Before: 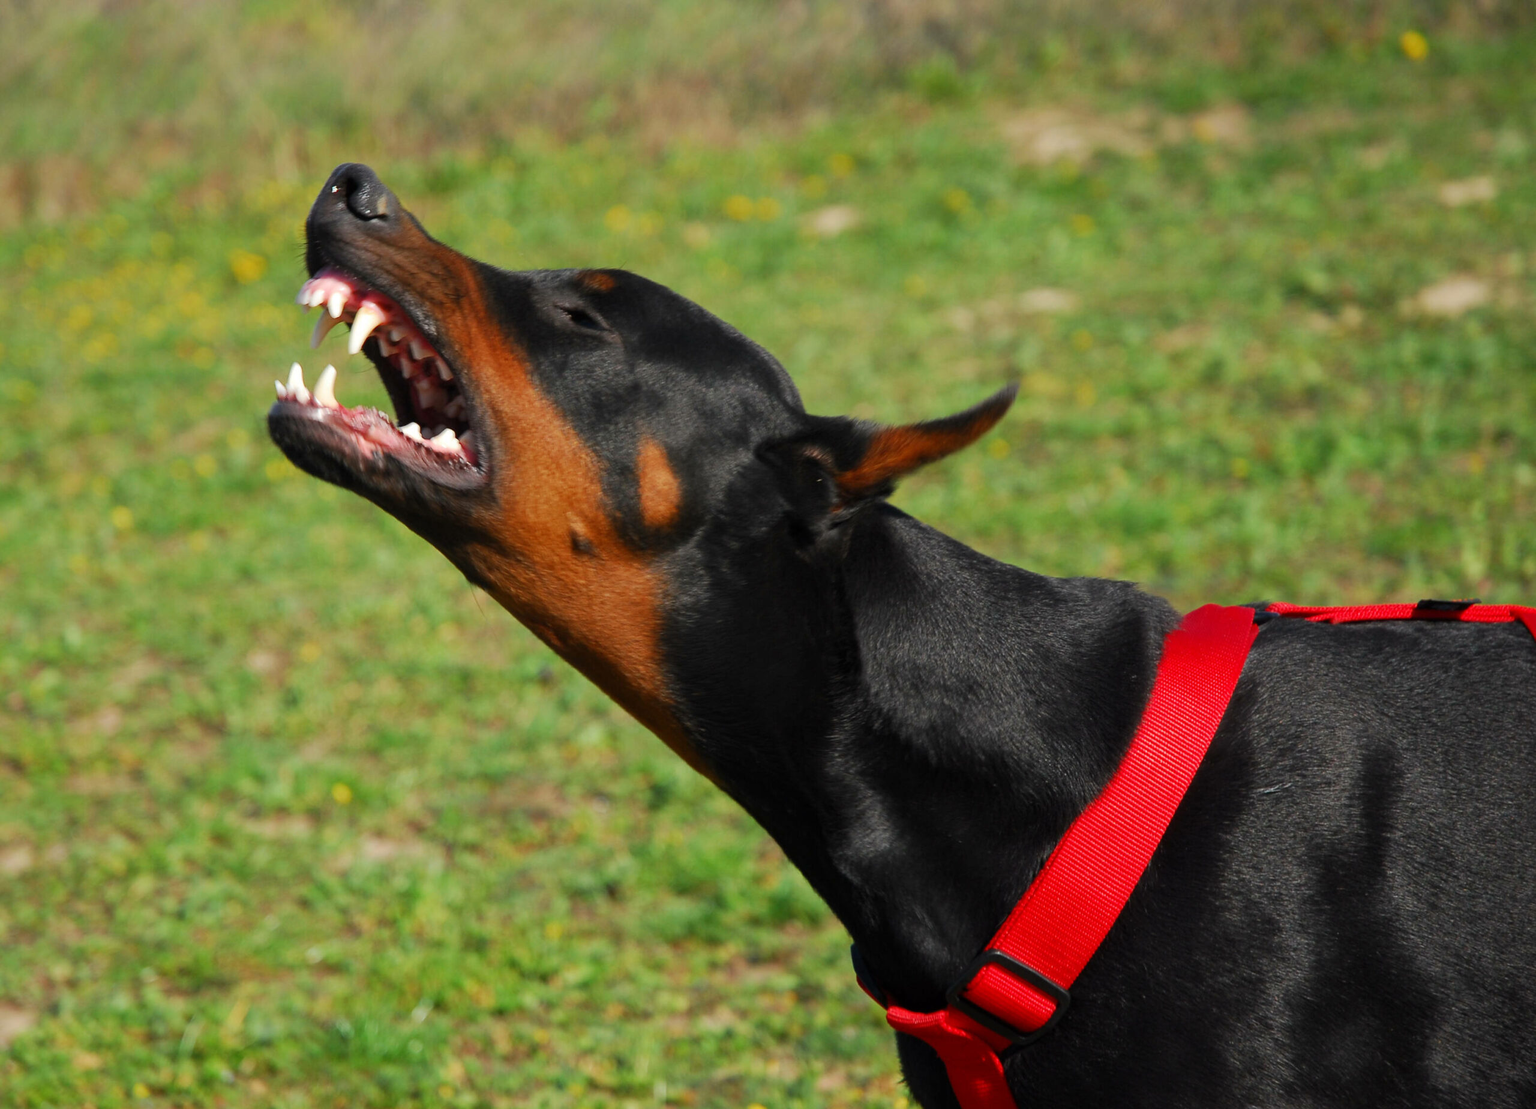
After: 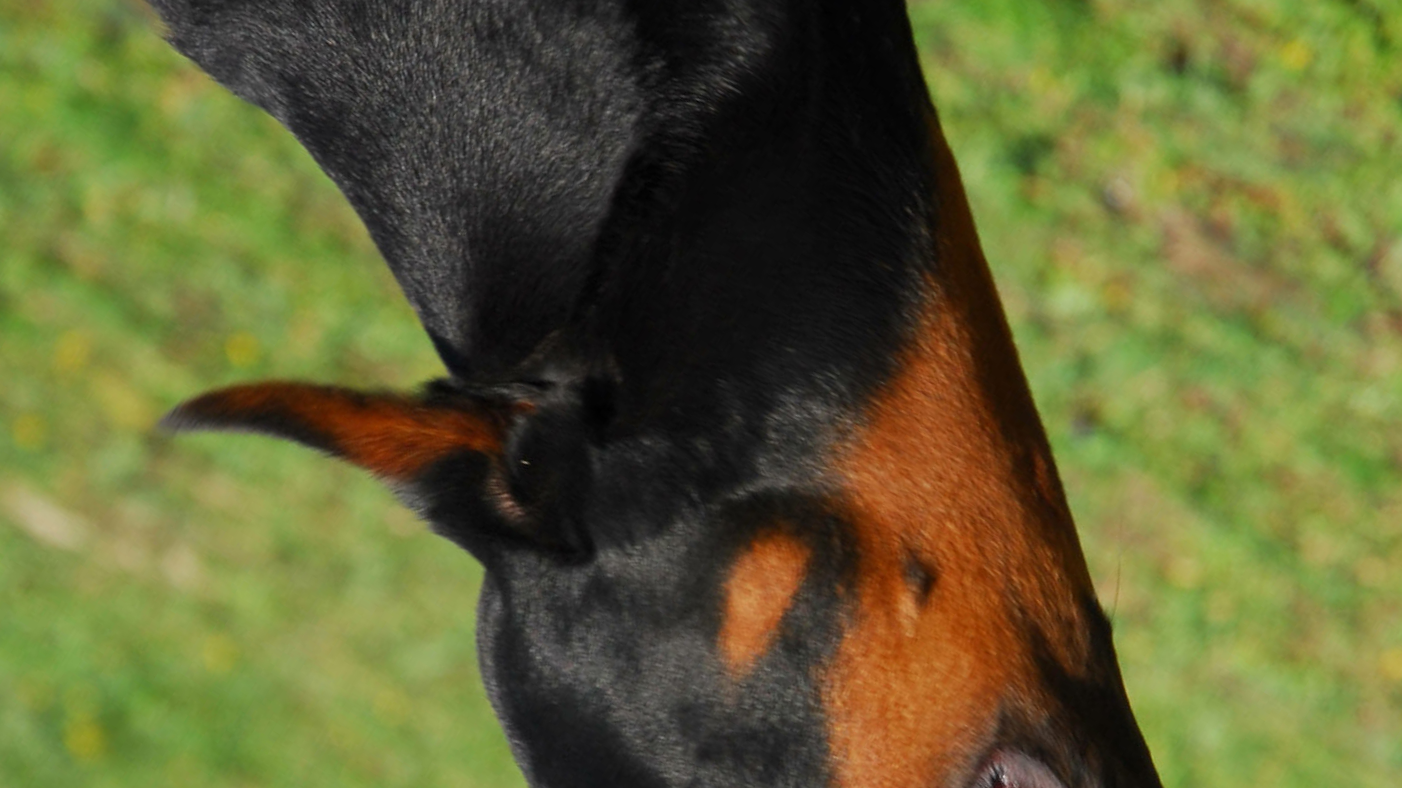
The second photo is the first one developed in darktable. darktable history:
crop and rotate: angle 148.37°, left 9.134%, top 15.686%, right 4.406%, bottom 16.943%
